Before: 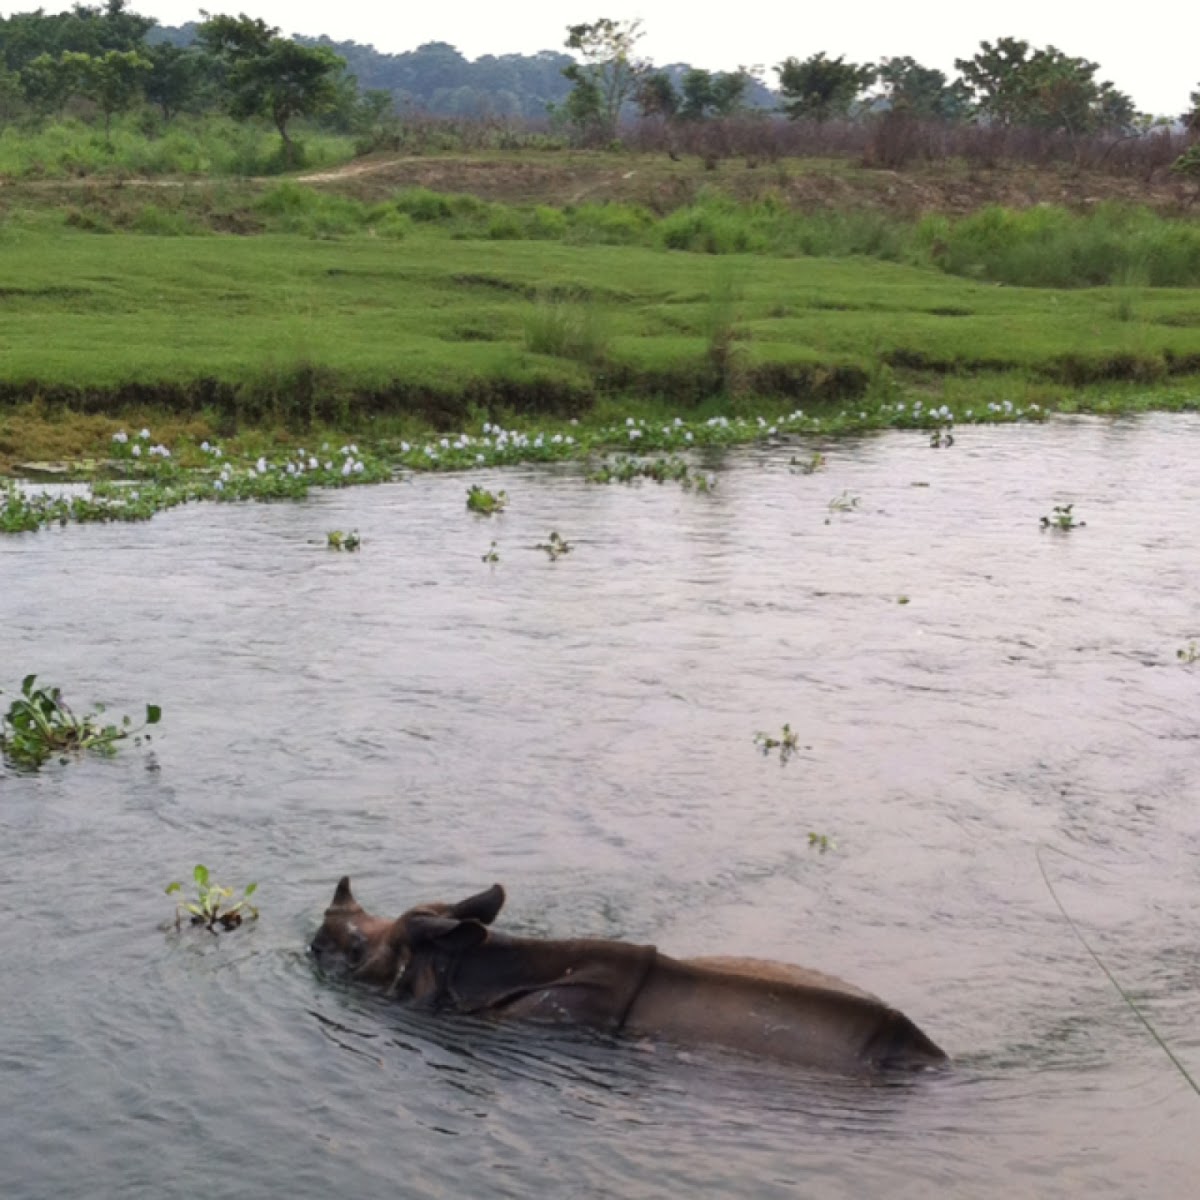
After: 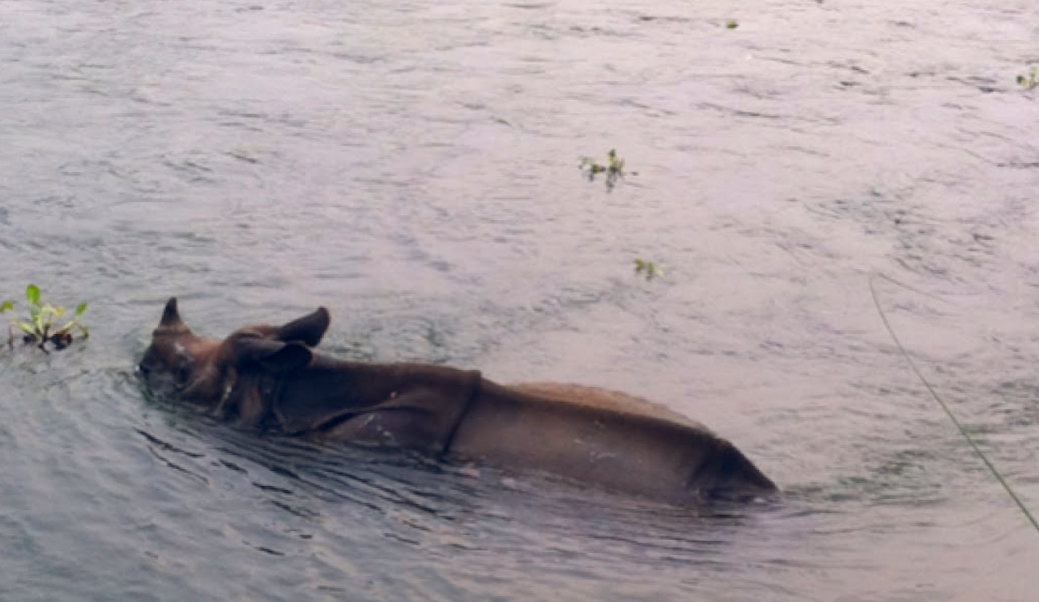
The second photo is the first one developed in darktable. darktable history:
crop and rotate: left 13.306%, top 48.129%, bottom 2.928%
color balance rgb: shadows lift › hue 87.51°, highlights gain › chroma 0.68%, highlights gain › hue 55.1°, global offset › chroma 0.13%, global offset › hue 253.66°, linear chroma grading › global chroma 0.5%, perceptual saturation grading › global saturation 16.38%
rotate and perspective: lens shift (horizontal) -0.055, automatic cropping off
